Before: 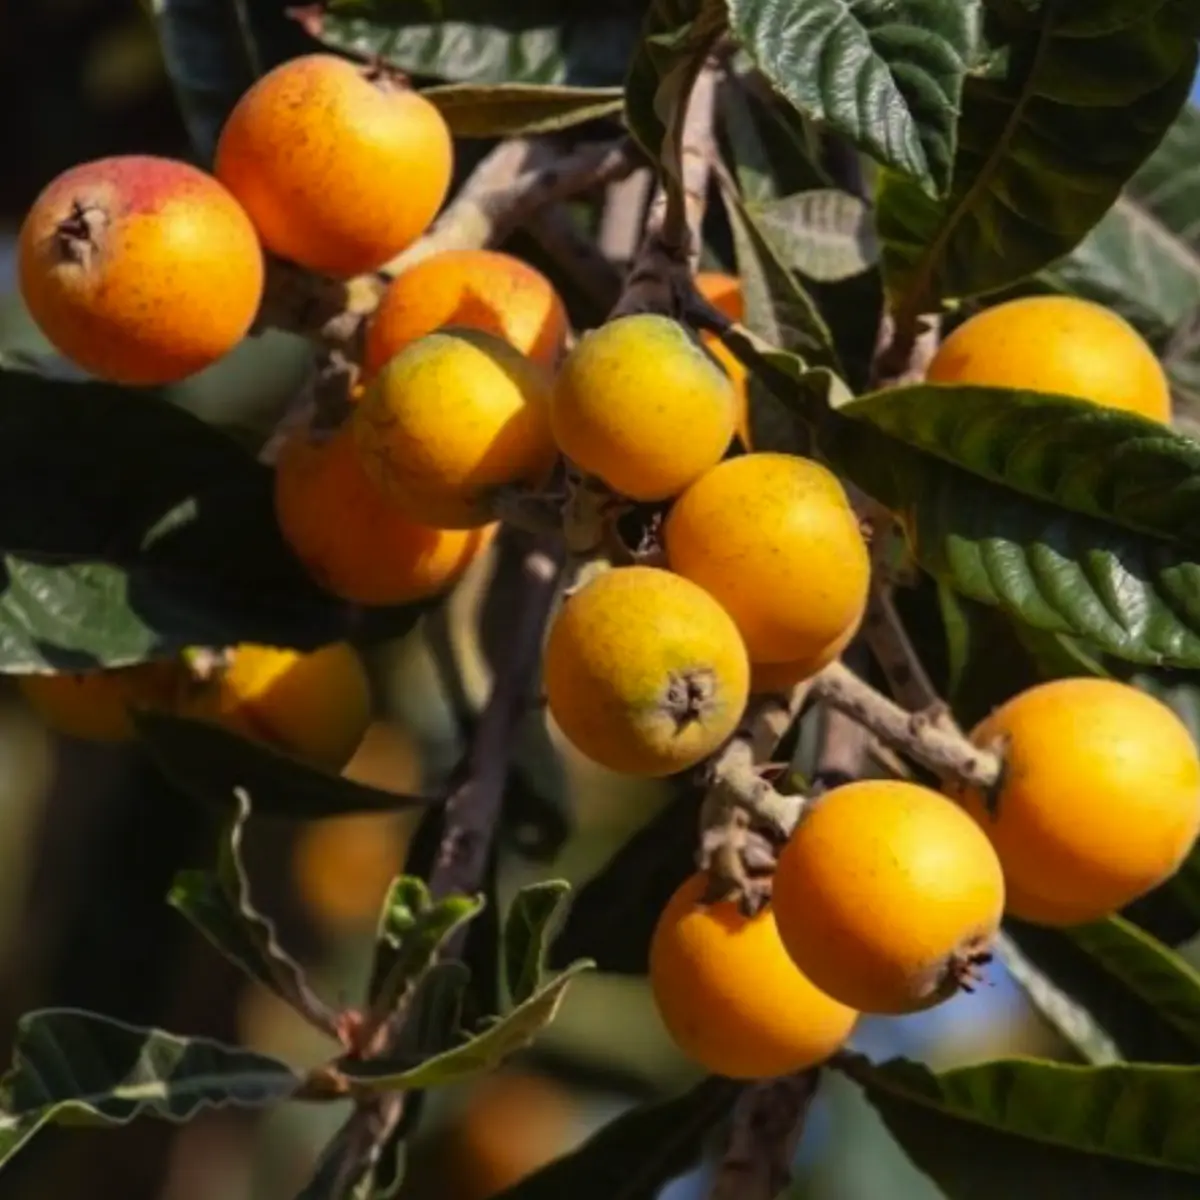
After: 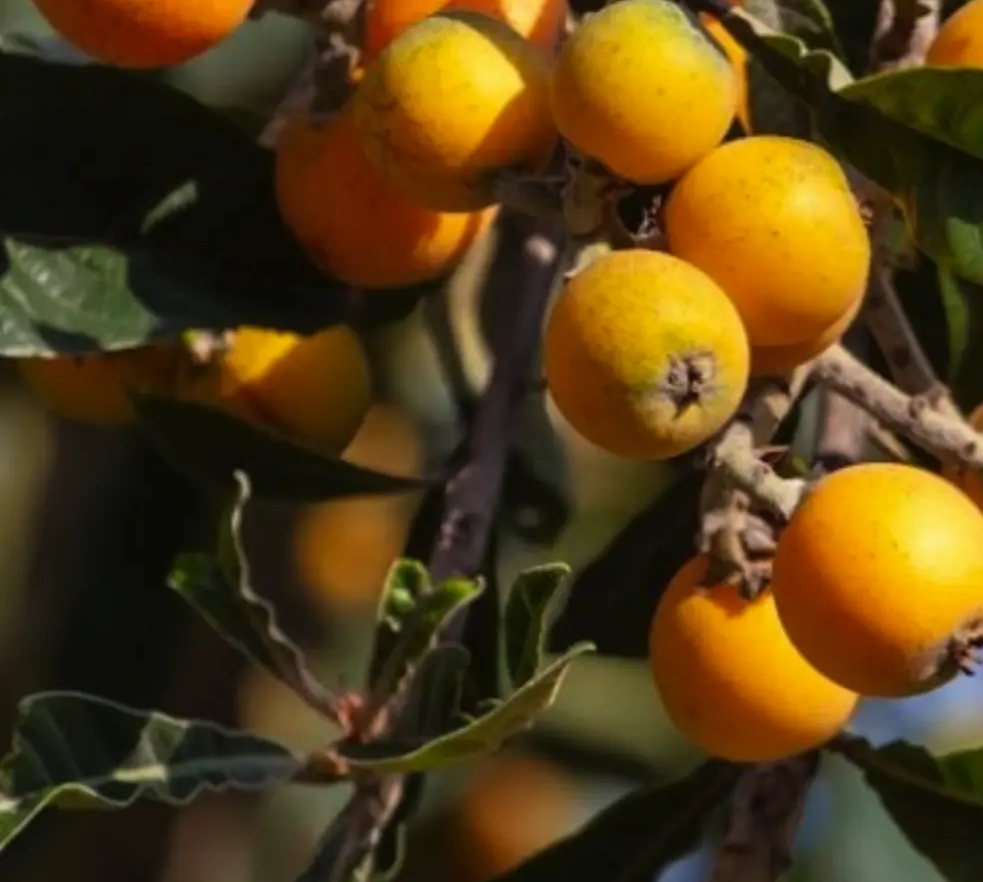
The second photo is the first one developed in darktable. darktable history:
crop: top 26.487%, right 18.057%
